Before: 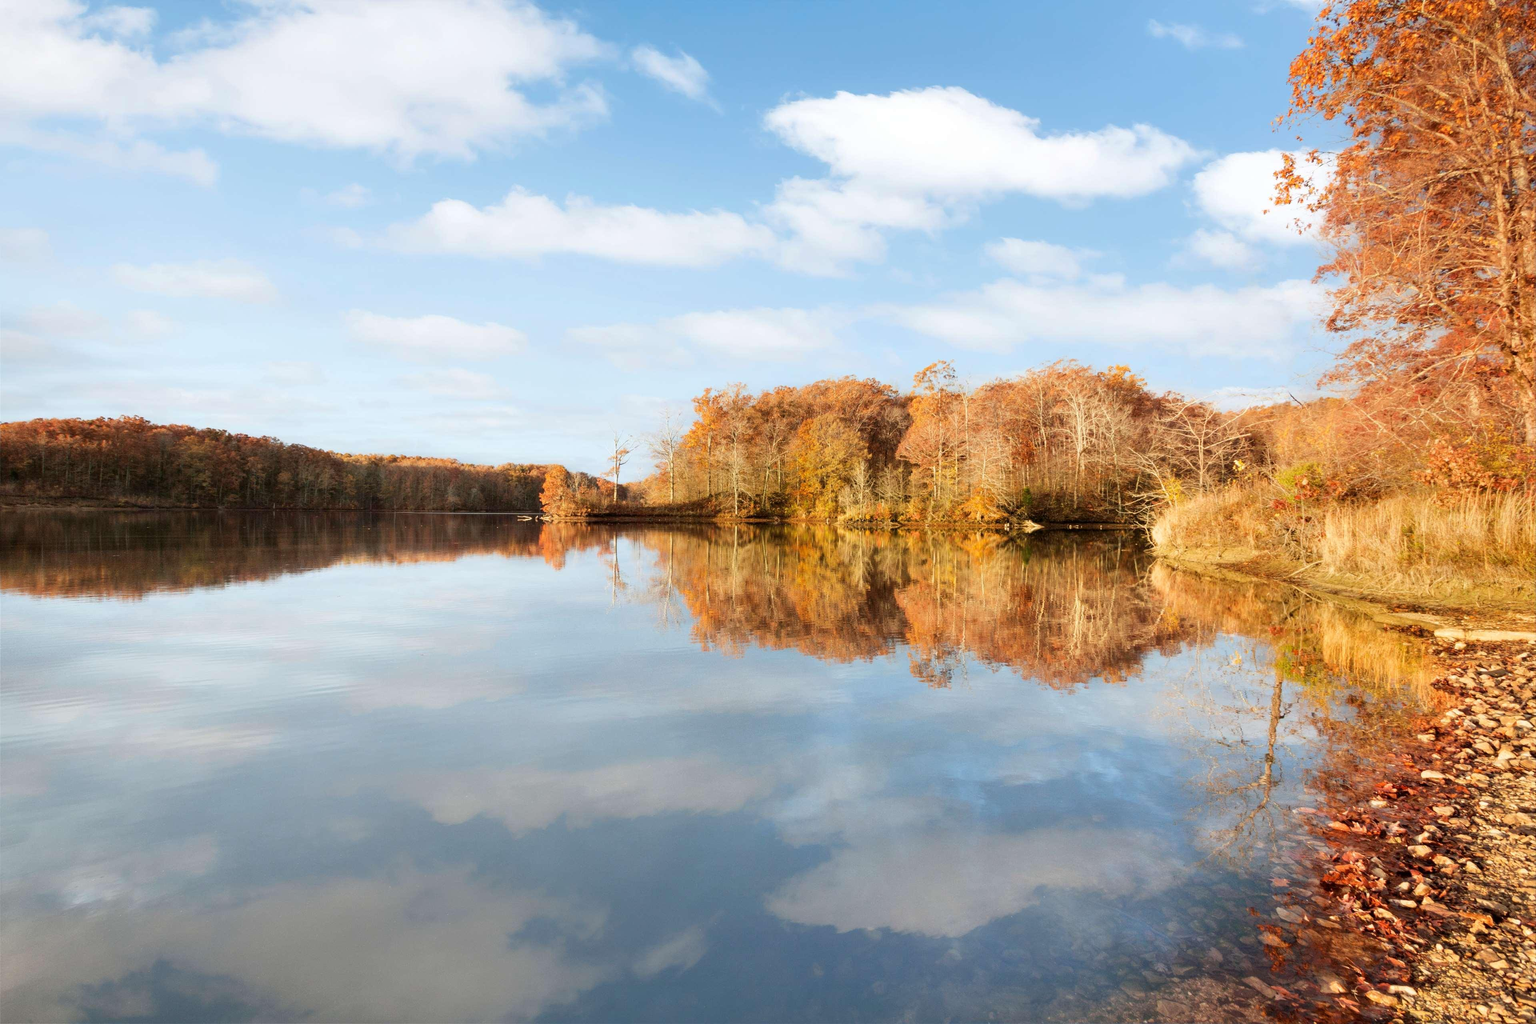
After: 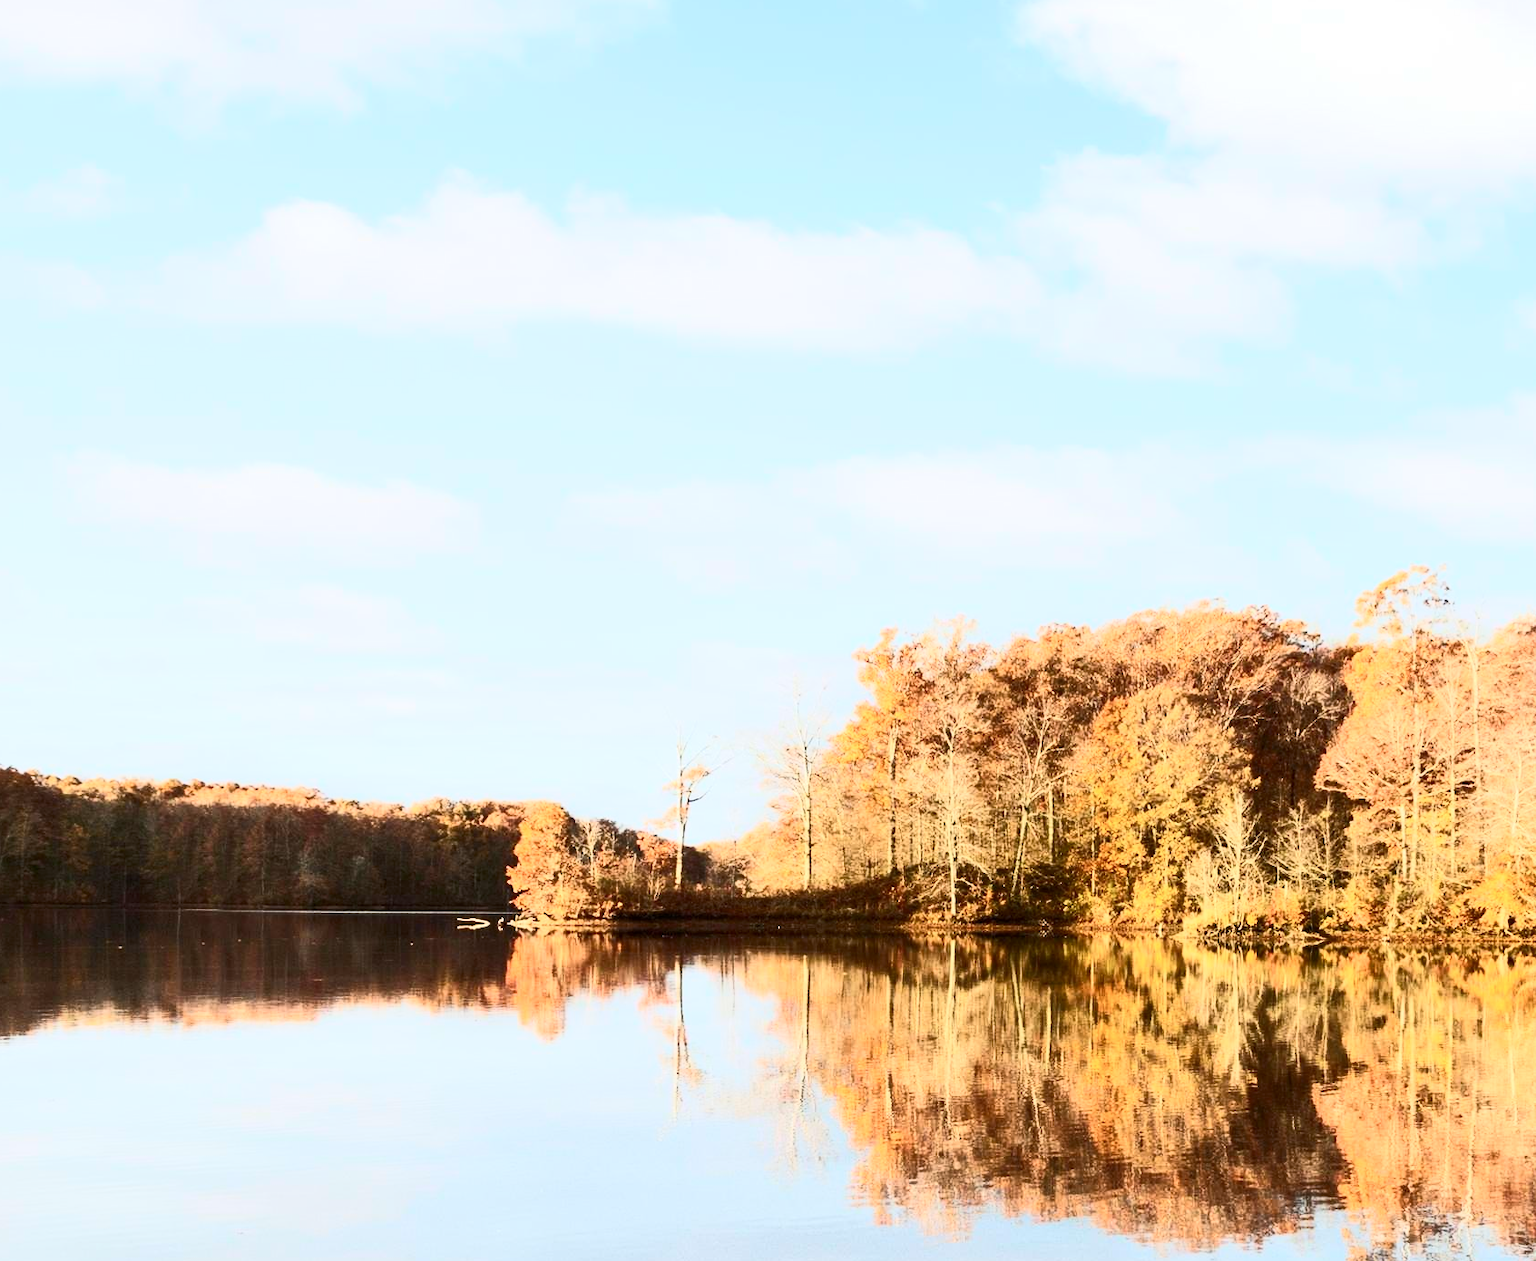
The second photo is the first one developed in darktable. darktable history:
crop: left 20.589%, top 10.877%, right 35.317%, bottom 34.792%
tone curve: curves: ch0 [(0, 0) (0.427, 0.375) (0.616, 0.801) (1, 1)], color space Lab, independent channels, preserve colors none
